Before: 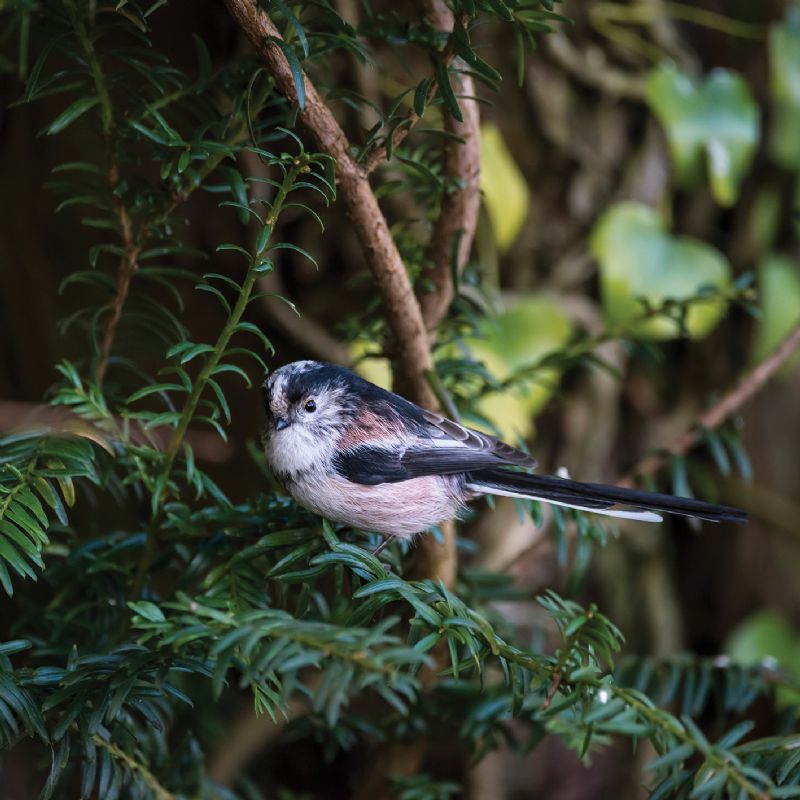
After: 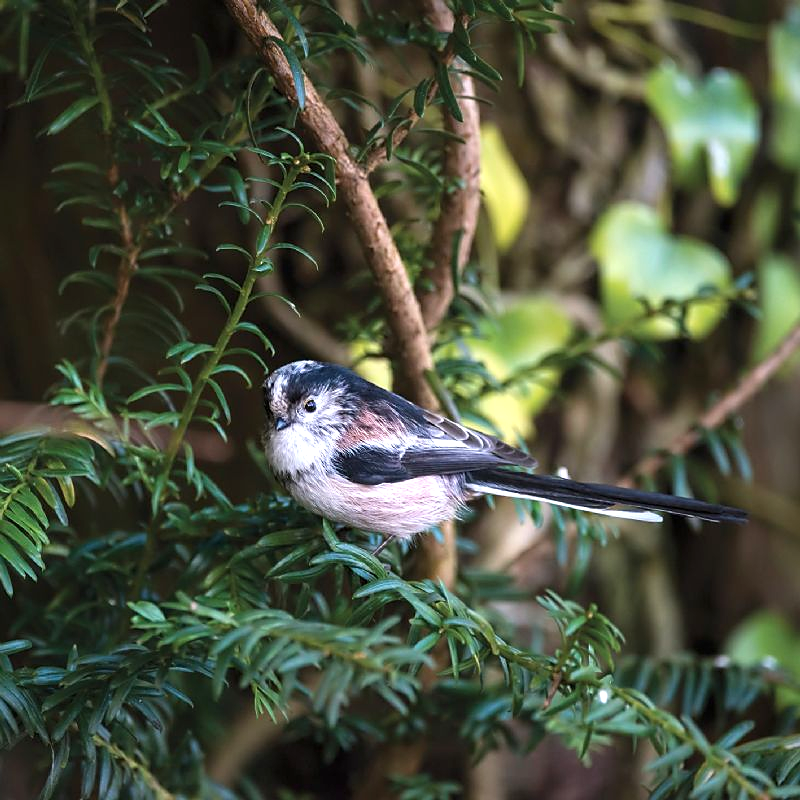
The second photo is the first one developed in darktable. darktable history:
sharpen: radius 1.559, amount 0.373, threshold 1.271
exposure: black level correction 0, exposure 0.7 EV, compensate exposure bias true, compensate highlight preservation false
